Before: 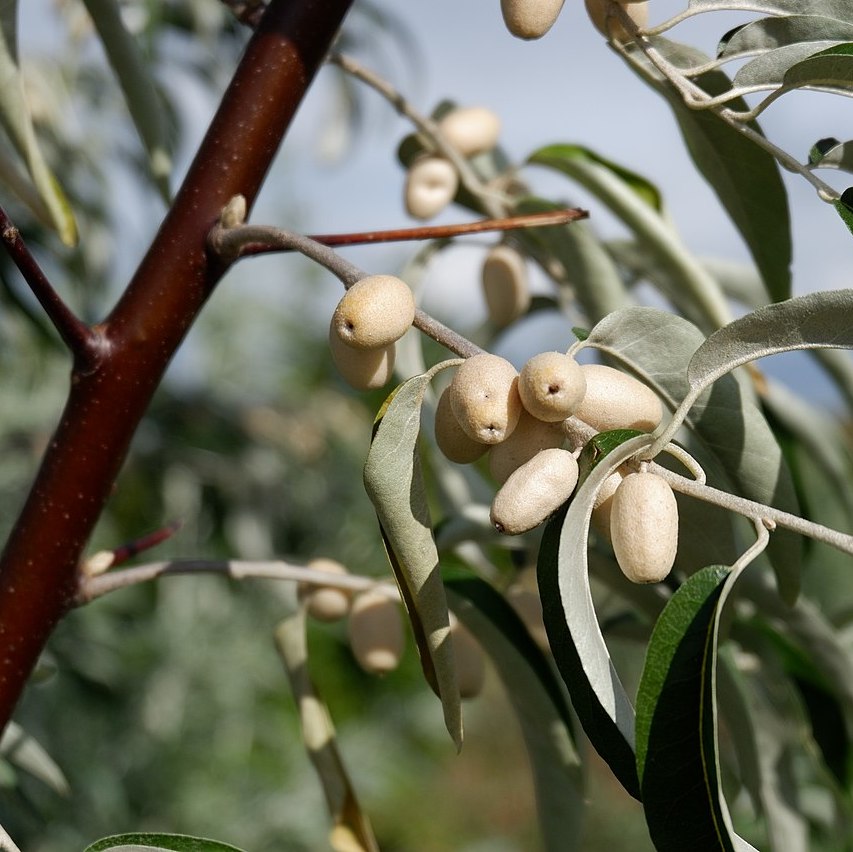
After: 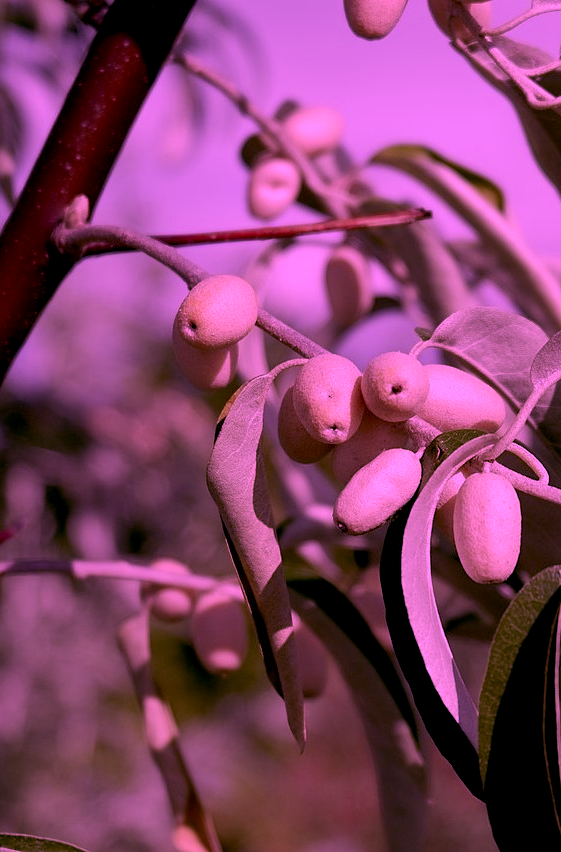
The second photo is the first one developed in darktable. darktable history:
color calibration: gray › normalize channels true, illuminant custom, x 0.261, y 0.52, temperature 7051.52 K, gamut compression 0.027
crop and rotate: left 18.497%, right 15.675%
exposure: black level correction 0.009, exposure -0.672 EV, compensate exposure bias true, compensate highlight preservation false
